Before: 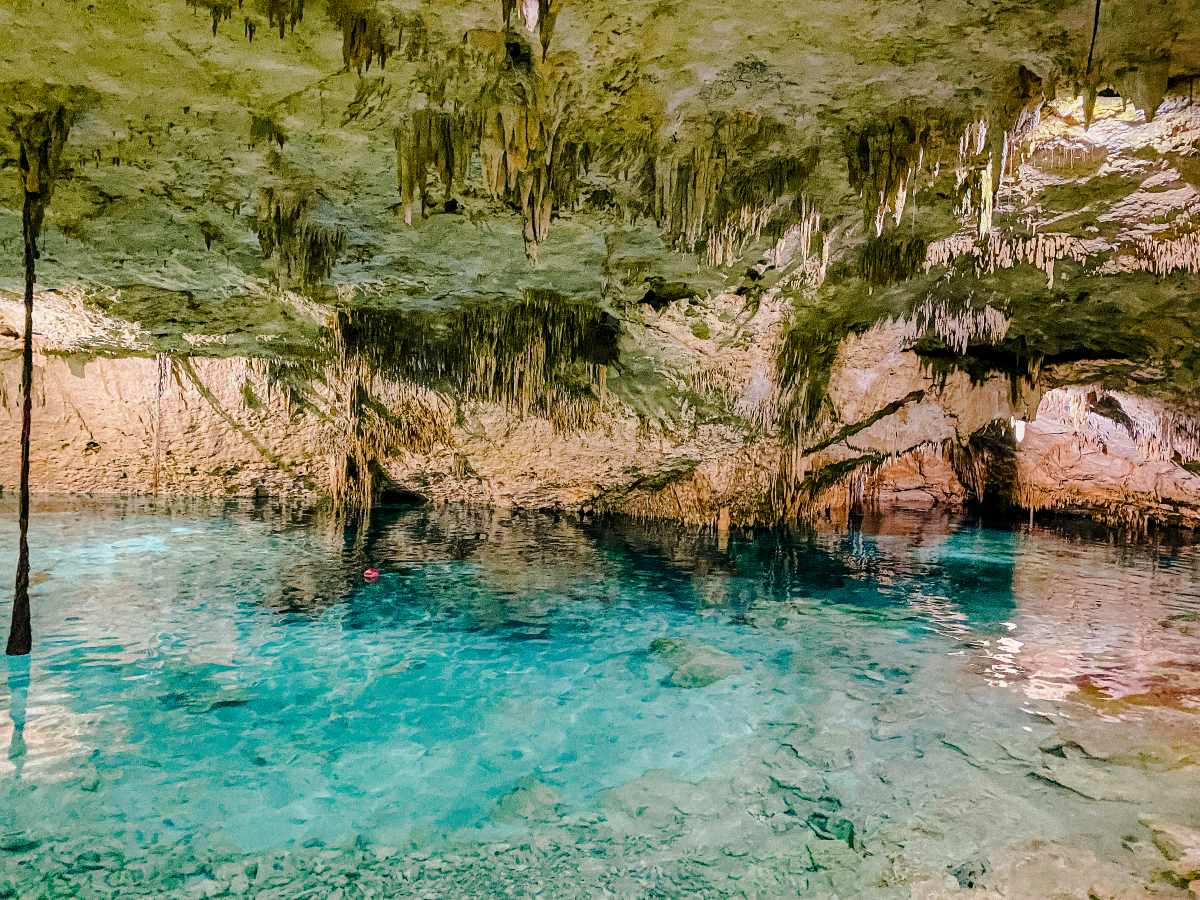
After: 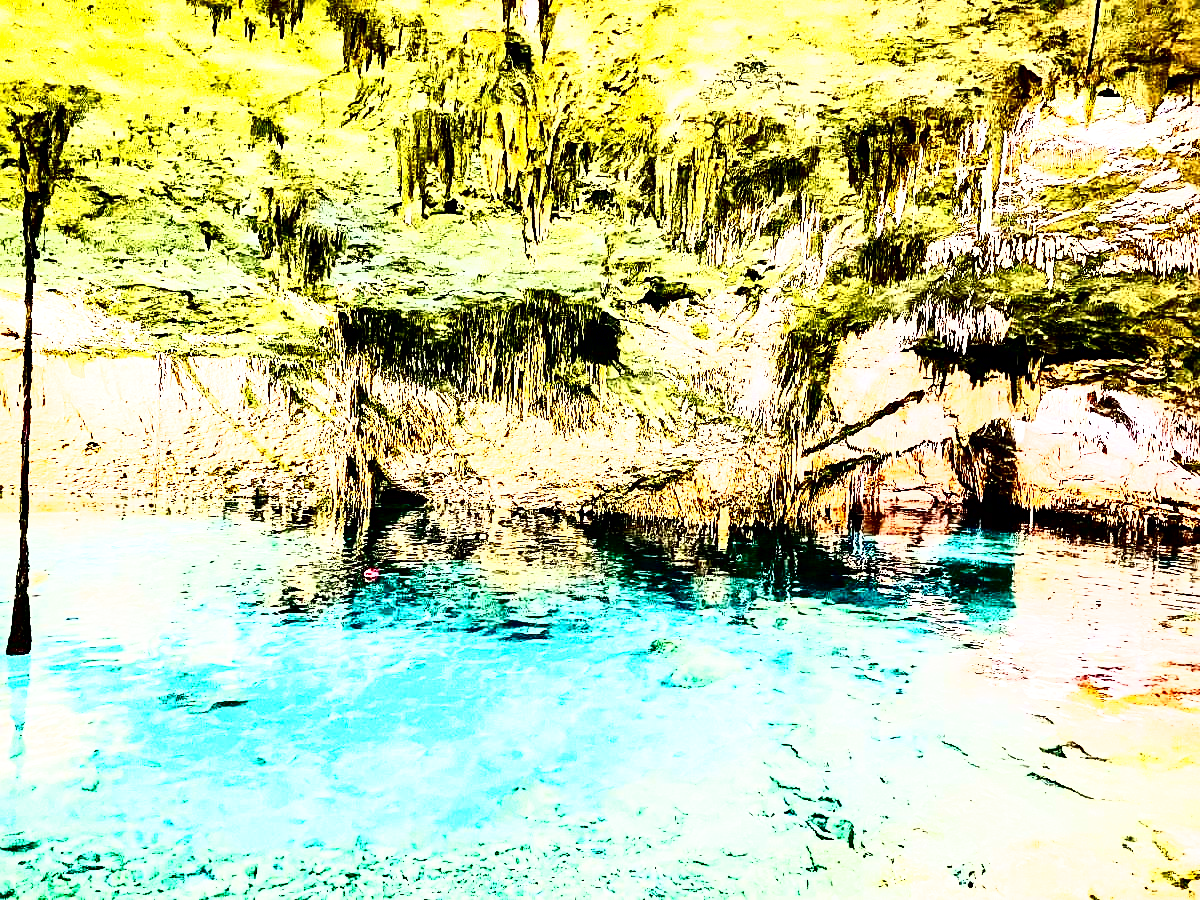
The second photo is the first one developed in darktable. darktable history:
sharpen: radius 2.524, amount 0.323
tone curve: curves: ch0 [(0, 0) (0.003, 0) (0.011, 0) (0.025, 0) (0.044, 0.001) (0.069, 0.003) (0.1, 0.003) (0.136, 0.006) (0.177, 0.014) (0.224, 0.056) (0.277, 0.128) (0.335, 0.218) (0.399, 0.346) (0.468, 0.512) (0.543, 0.713) (0.623, 0.898) (0.709, 0.987) (0.801, 0.99) (0.898, 0.99) (1, 1)], color space Lab, independent channels, preserve colors none
base curve: curves: ch0 [(0, 0.003) (0.001, 0.002) (0.006, 0.004) (0.02, 0.022) (0.048, 0.086) (0.094, 0.234) (0.162, 0.431) (0.258, 0.629) (0.385, 0.8) (0.548, 0.918) (0.751, 0.988) (1, 1)], preserve colors none
local contrast: mode bilateral grid, contrast 29, coarseness 26, midtone range 0.2
contrast brightness saturation: contrast 0.042, saturation 0.155
